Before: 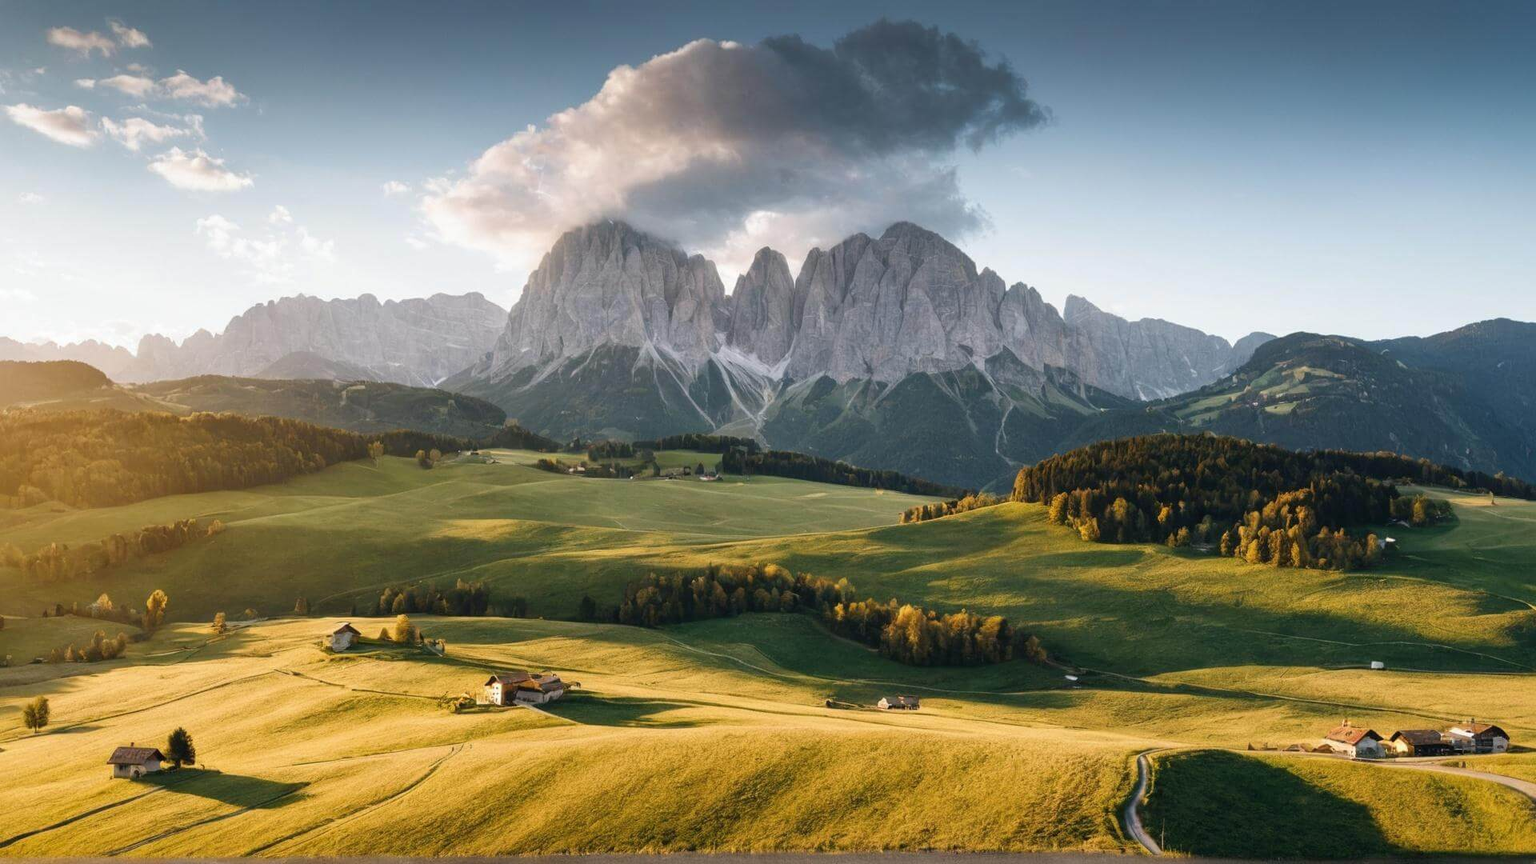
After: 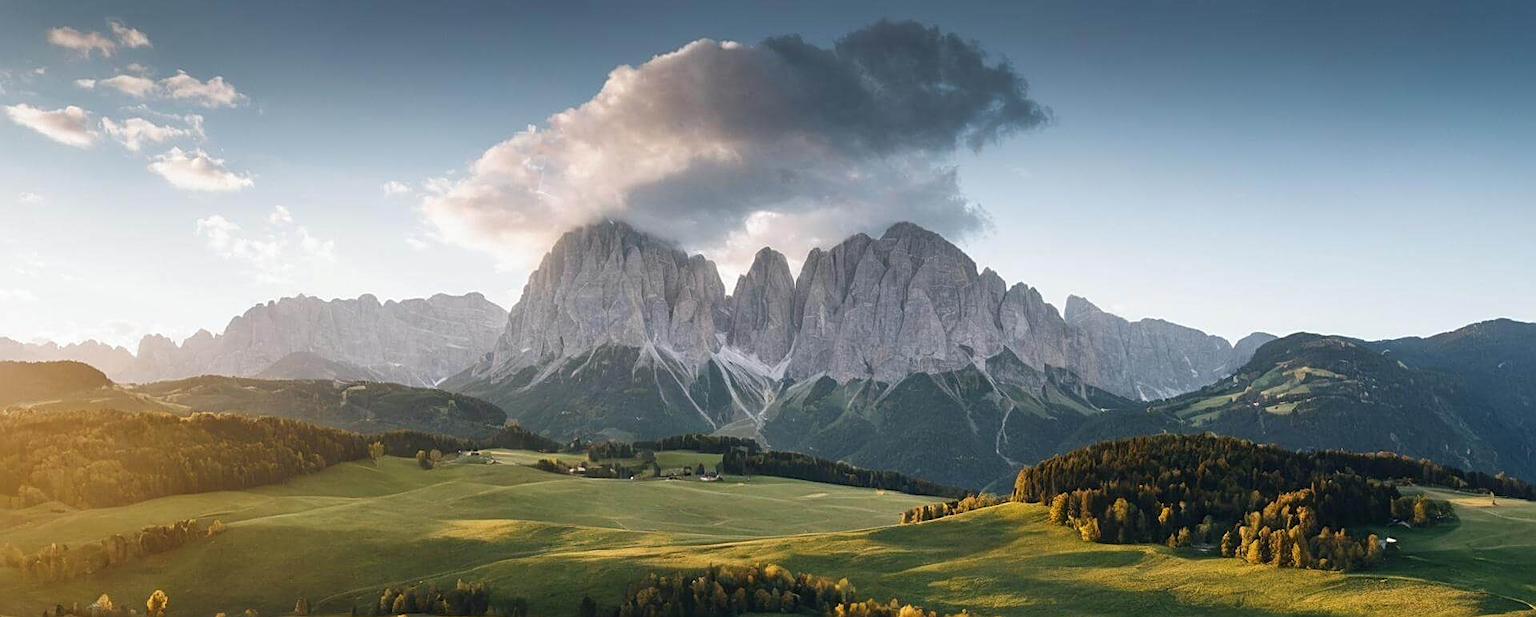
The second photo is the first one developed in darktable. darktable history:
crop: bottom 28.576%
sharpen: on, module defaults
white balance: red 1, blue 1
